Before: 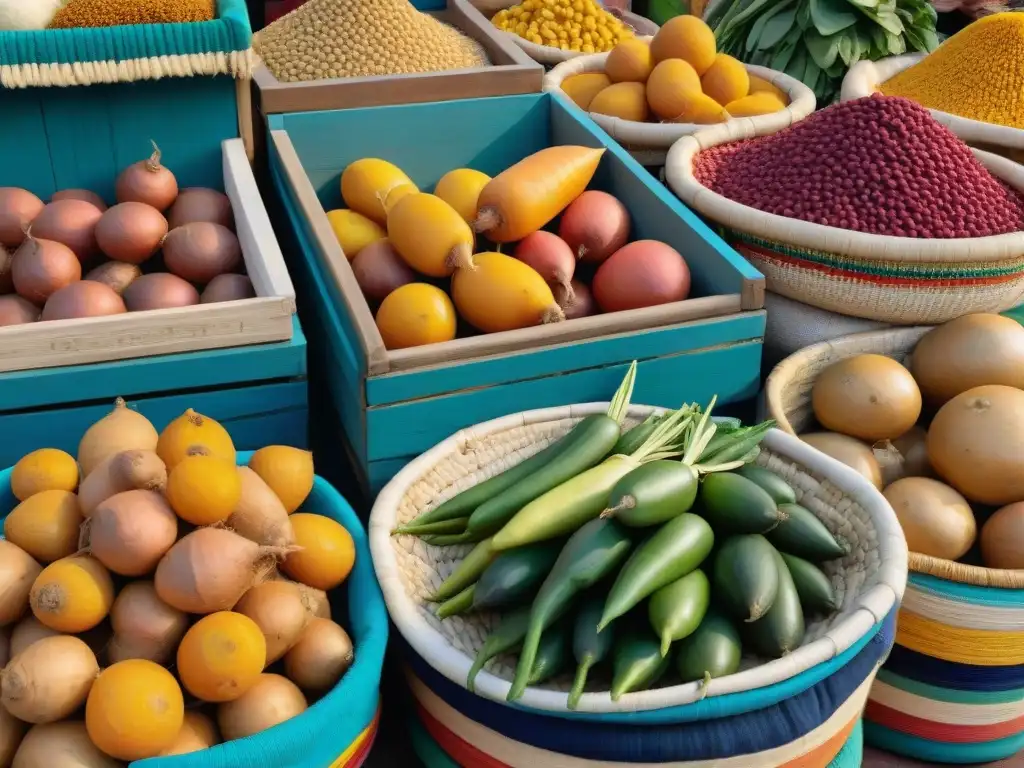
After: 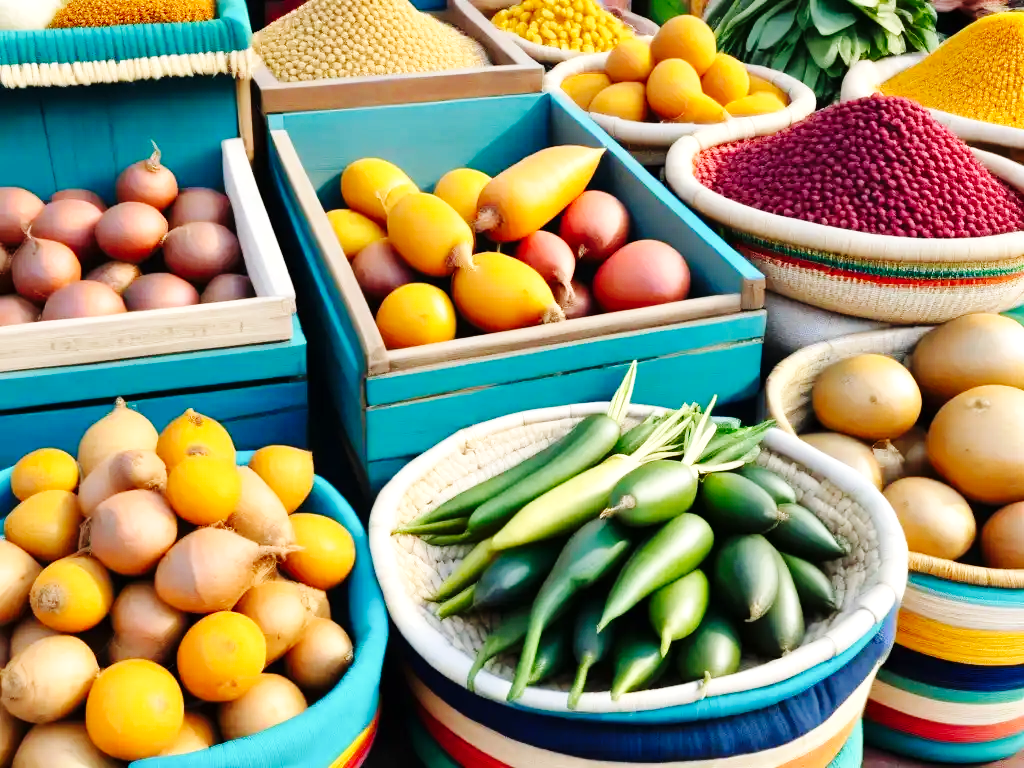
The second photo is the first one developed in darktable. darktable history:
base curve: curves: ch0 [(0, 0) (0.036, 0.025) (0.121, 0.166) (0.206, 0.329) (0.605, 0.79) (1, 1)], preserve colors none
exposure: black level correction 0.001, exposure 0.499 EV, compensate exposure bias true, compensate highlight preservation false
